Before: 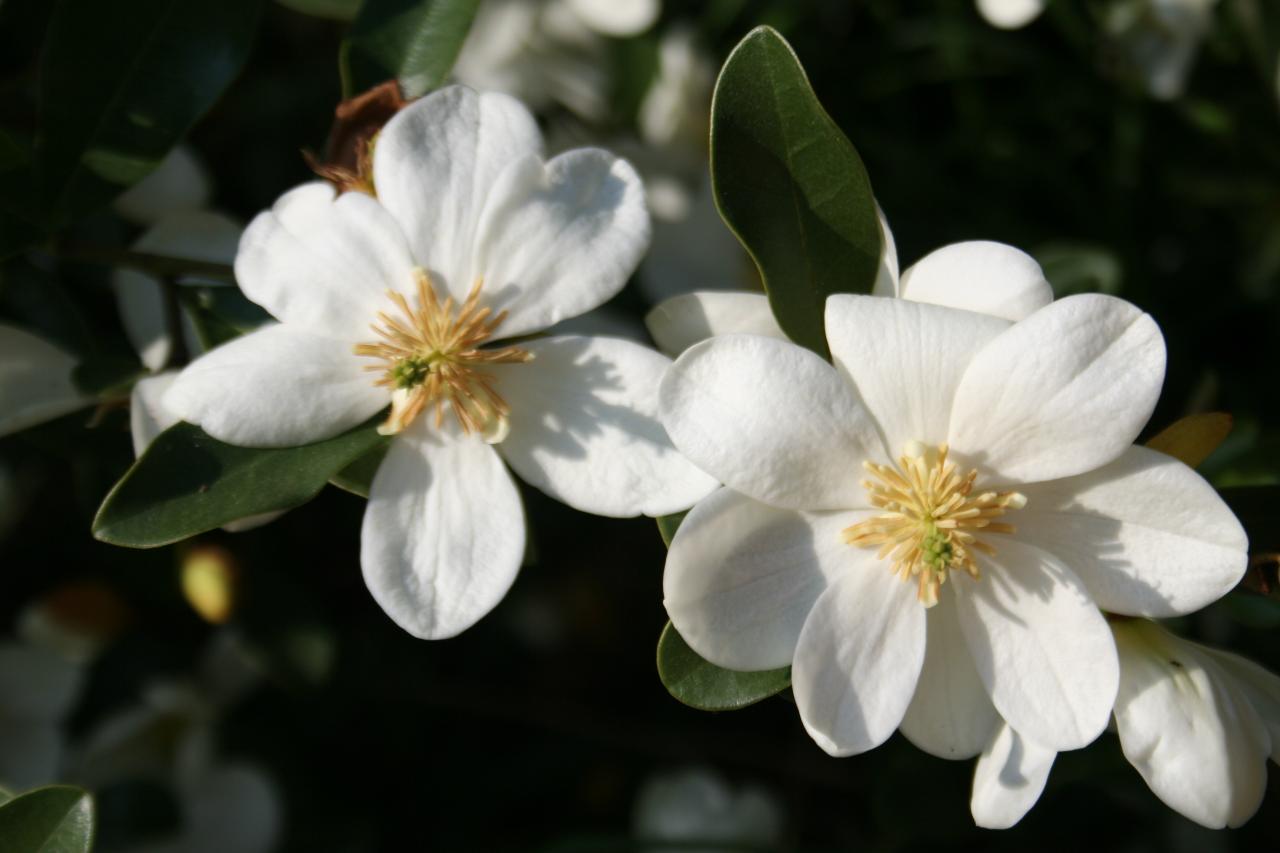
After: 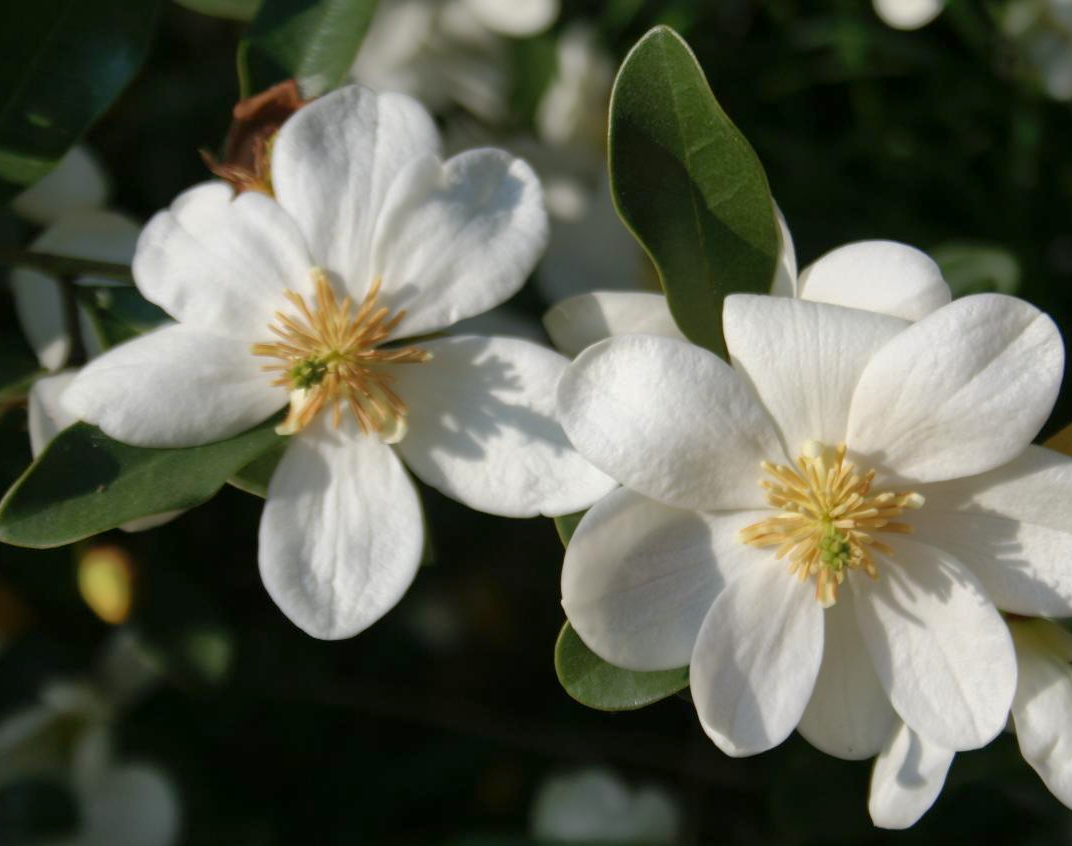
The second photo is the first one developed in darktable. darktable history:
crop: left 8.026%, right 7.374%
shadows and highlights: on, module defaults
